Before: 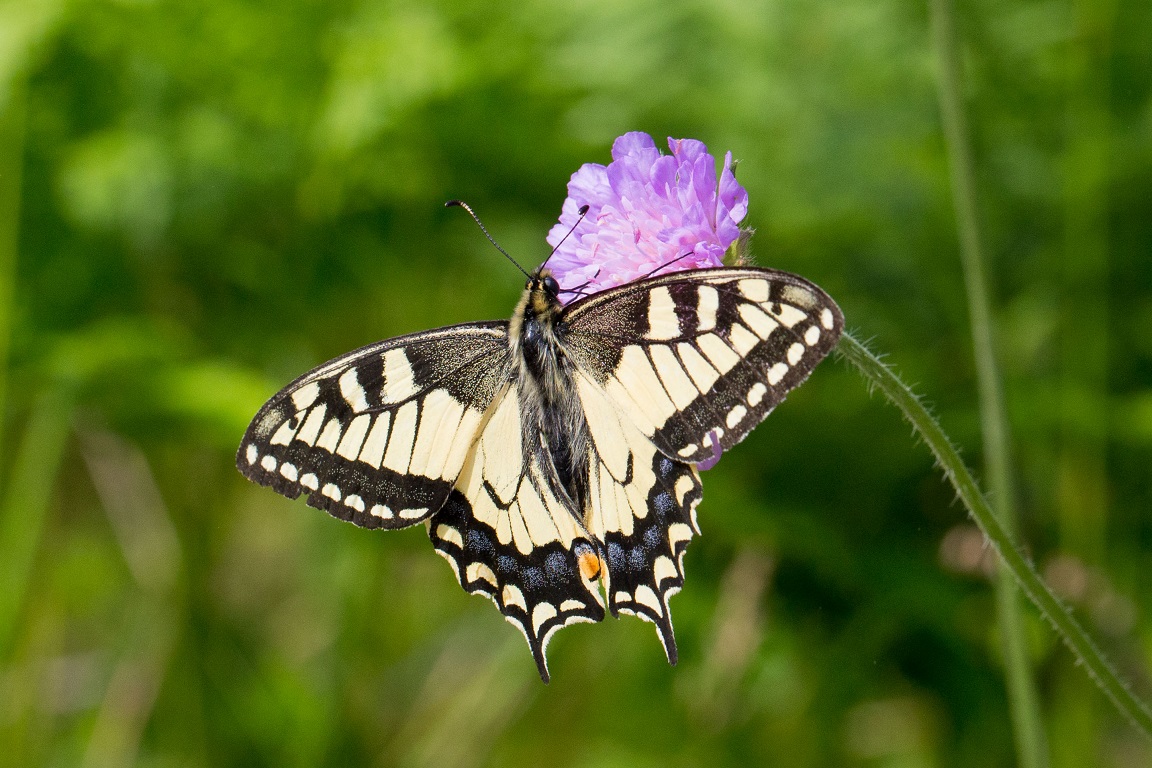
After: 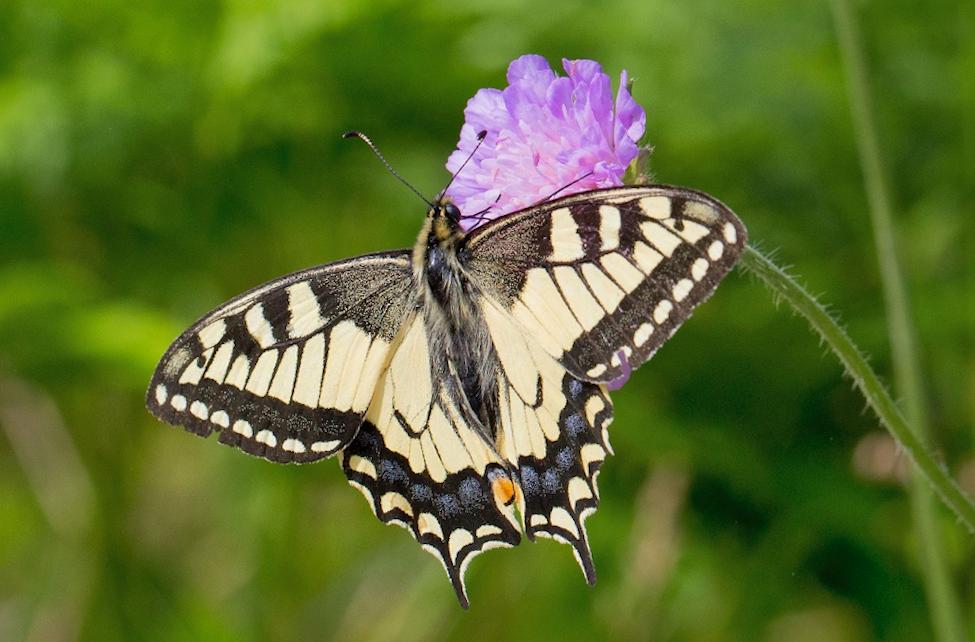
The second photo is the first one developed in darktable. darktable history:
shadows and highlights: on, module defaults
crop and rotate: angle -1.96°, left 3.097%, top 4.154%, right 1.586%, bottom 0.529%
rotate and perspective: rotation -4.57°, crop left 0.054, crop right 0.944, crop top 0.087, crop bottom 0.914
